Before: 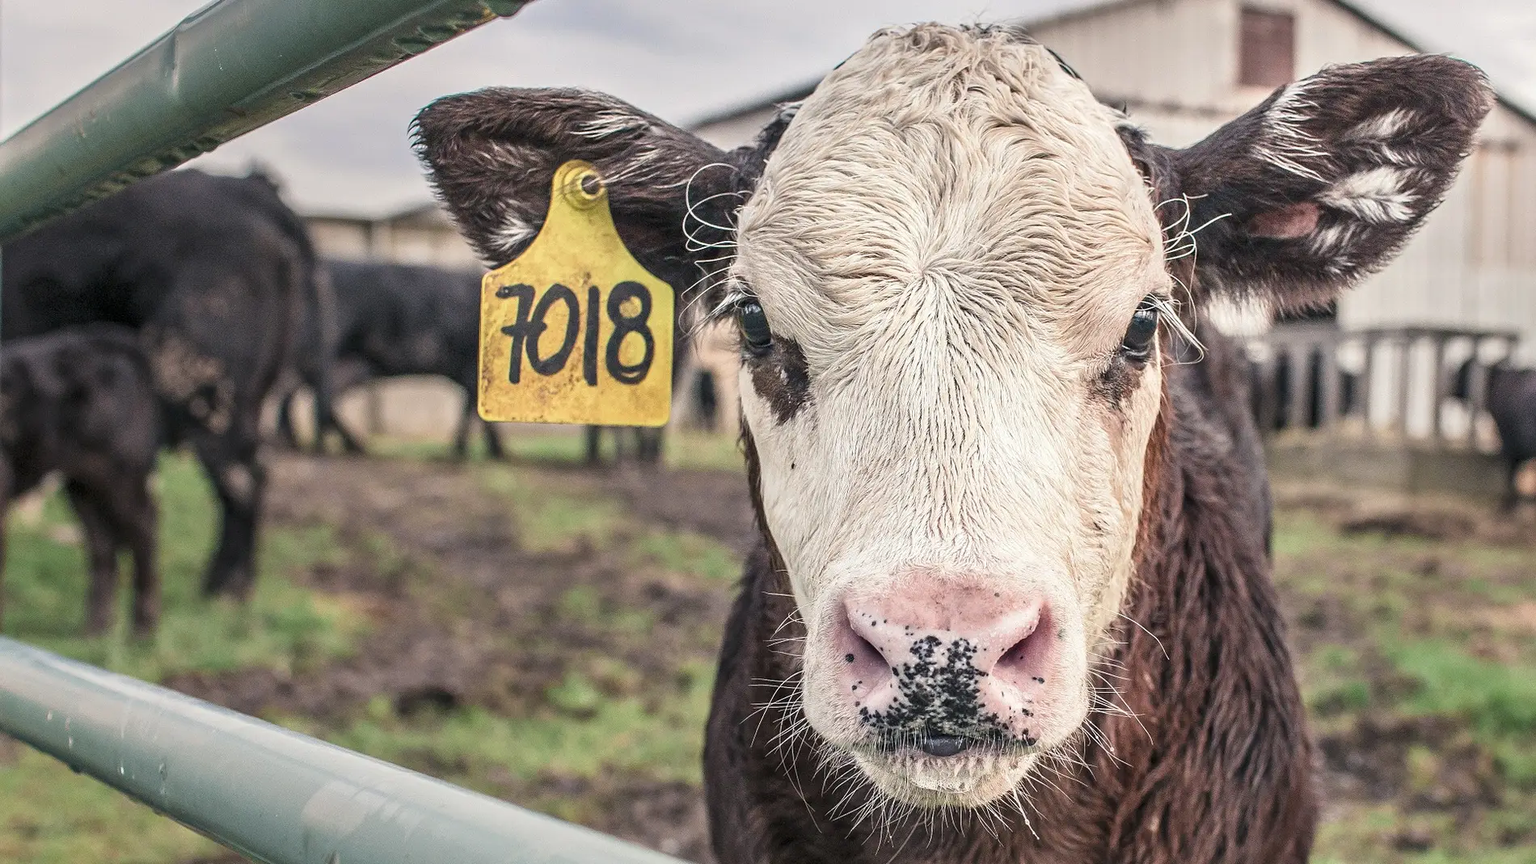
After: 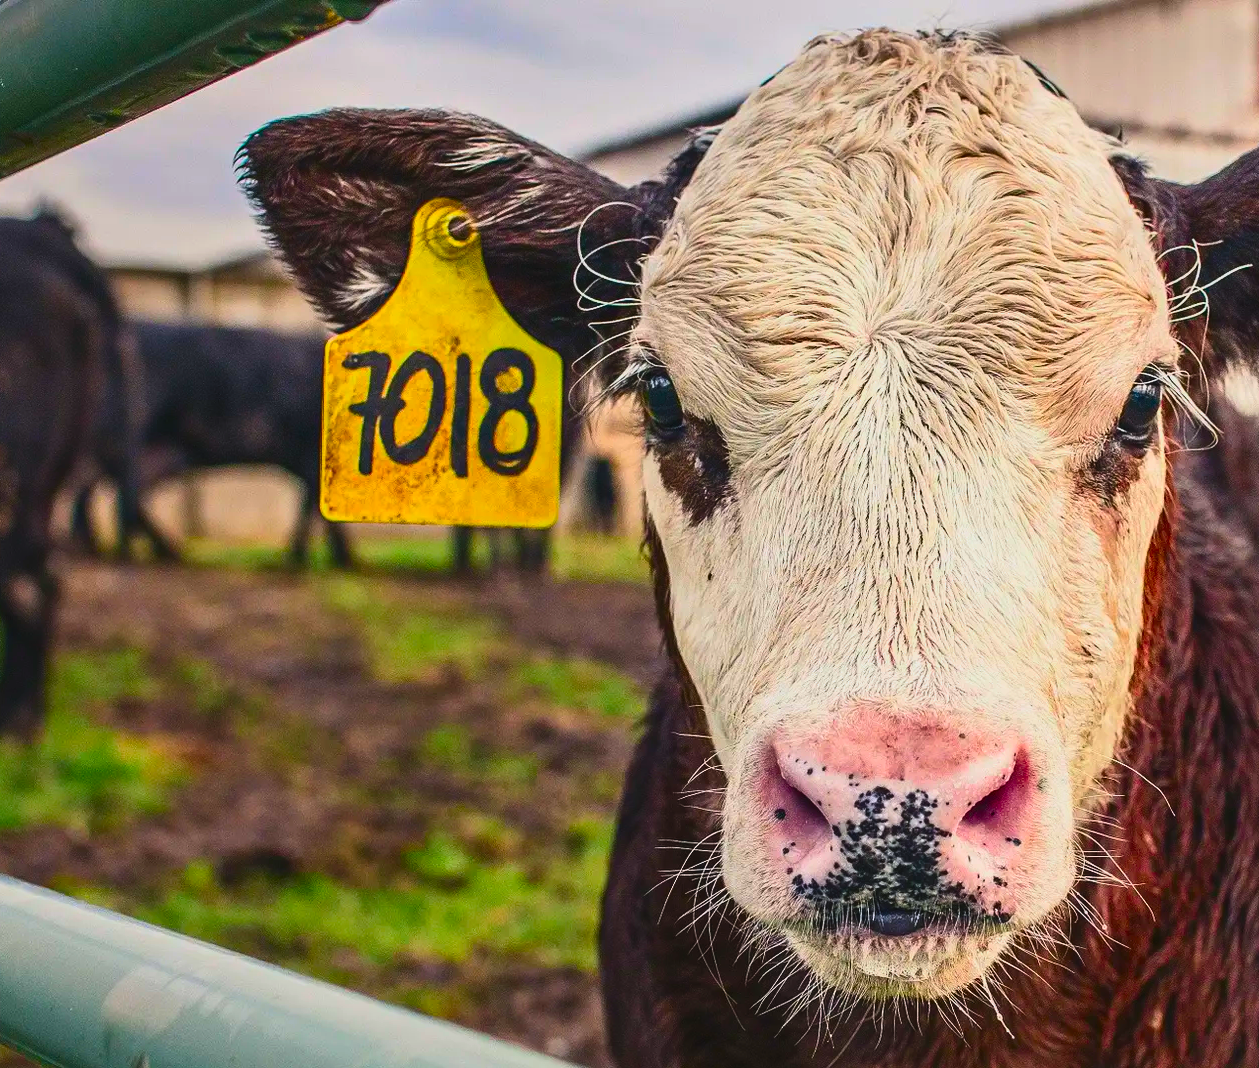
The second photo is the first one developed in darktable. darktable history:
color balance rgb: perceptual saturation grading › global saturation 36.415%, perceptual saturation grading › shadows 34.838%
contrast brightness saturation: contrast 0.267, brightness 0.02, saturation 0.87
exposure: black level correction -0.015, exposure -0.506 EV, compensate highlight preservation false
crop and rotate: left 14.32%, right 19.402%
base curve: curves: ch0 [(0, 0) (0.303, 0.277) (1, 1)], preserve colors none
